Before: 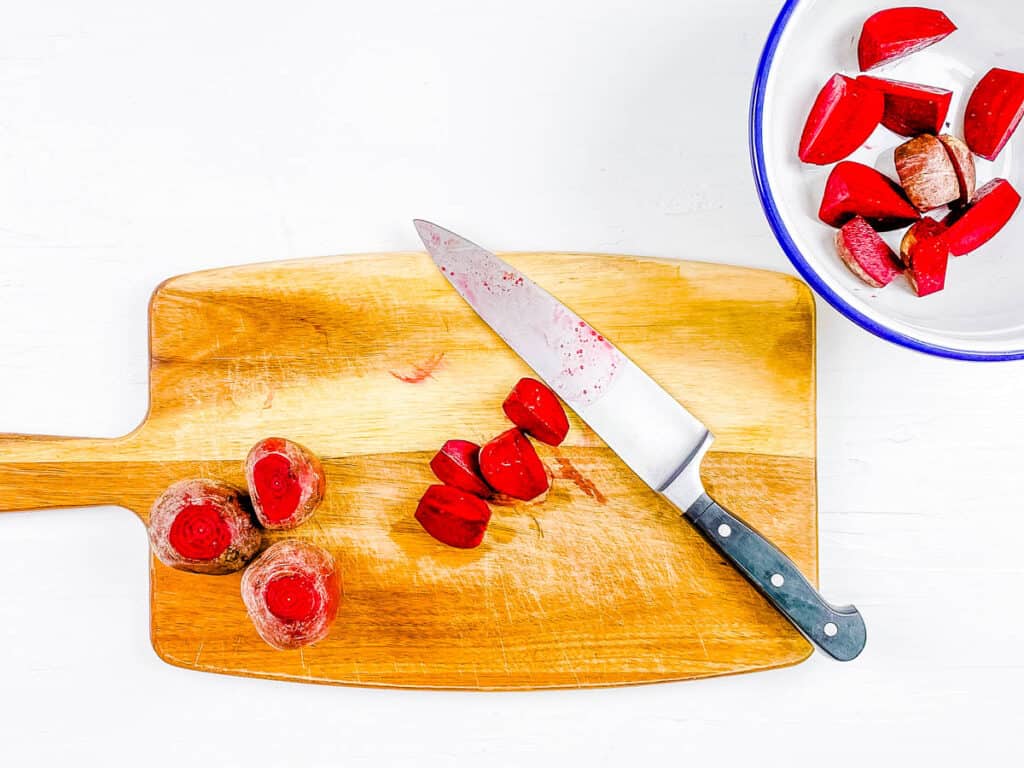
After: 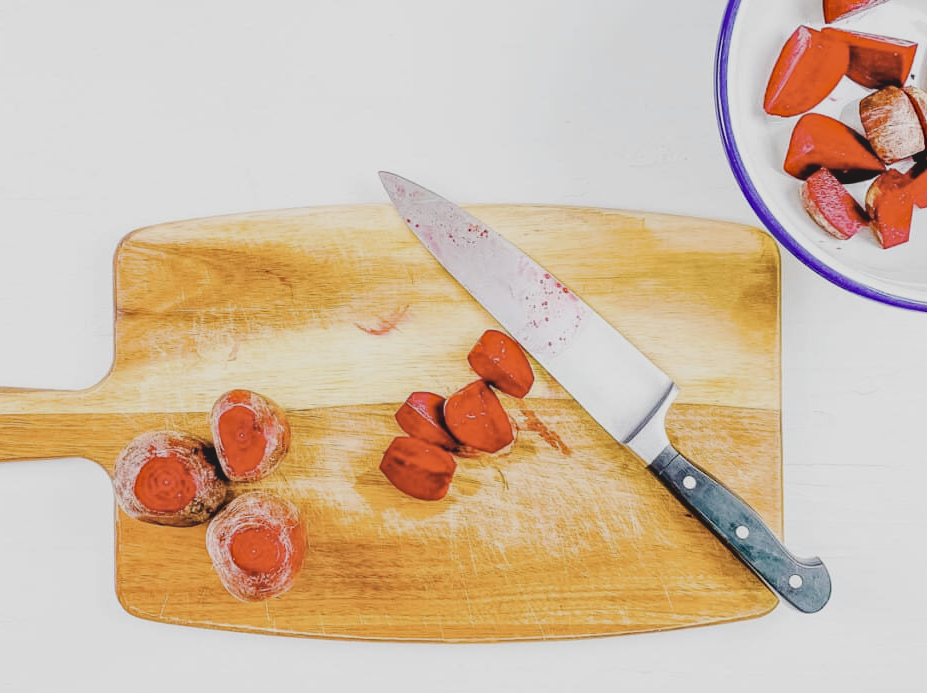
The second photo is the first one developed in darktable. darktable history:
crop: left 3.47%, top 6.364%, right 5.98%, bottom 3.326%
exposure: black level correction 0.001, exposure 0.015 EV, compensate highlight preservation false
tone curve: curves: ch0 [(0, 0) (0.058, 0.027) (0.214, 0.183) (0.304, 0.288) (0.51, 0.549) (0.658, 0.7) (0.741, 0.775) (0.844, 0.866) (0.986, 0.957)]; ch1 [(0, 0) (0.172, 0.123) (0.312, 0.296) (0.437, 0.429) (0.471, 0.469) (0.502, 0.5) (0.513, 0.515) (0.572, 0.603) (0.617, 0.653) (0.68, 0.724) (0.889, 0.924) (1, 1)]; ch2 [(0, 0) (0.411, 0.424) (0.489, 0.49) (0.502, 0.5) (0.517, 0.519) (0.549, 0.578) (0.604, 0.628) (0.693, 0.686) (1, 1)], preserve colors none
contrast brightness saturation: contrast -0.268, saturation -0.441
haze removal: strength 0.505, distance 0.437, adaptive false
